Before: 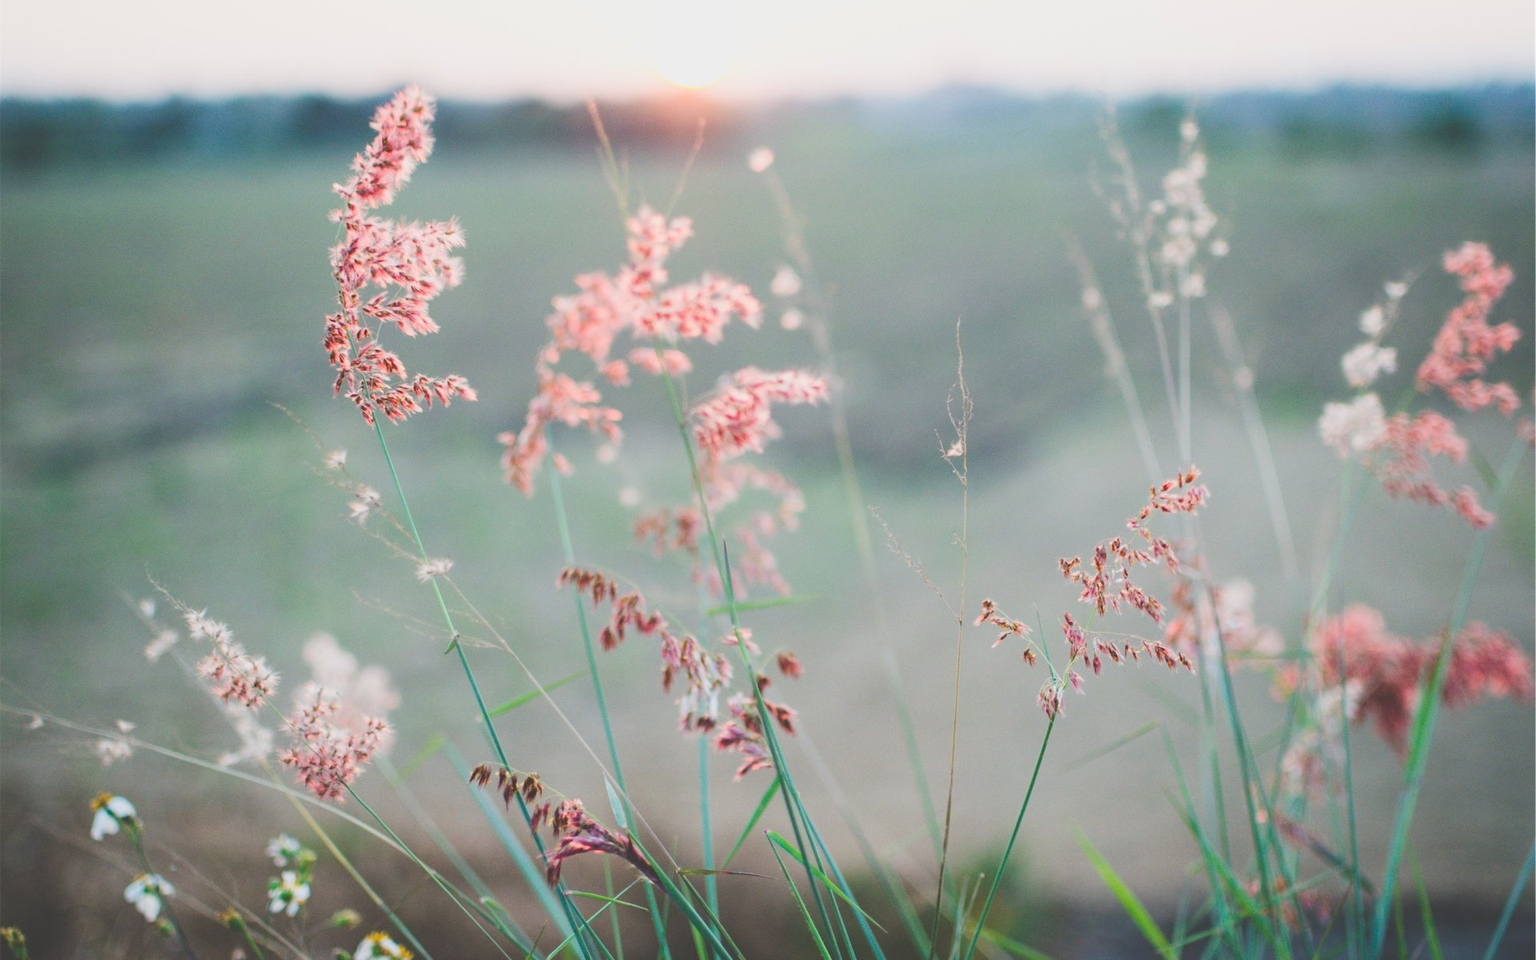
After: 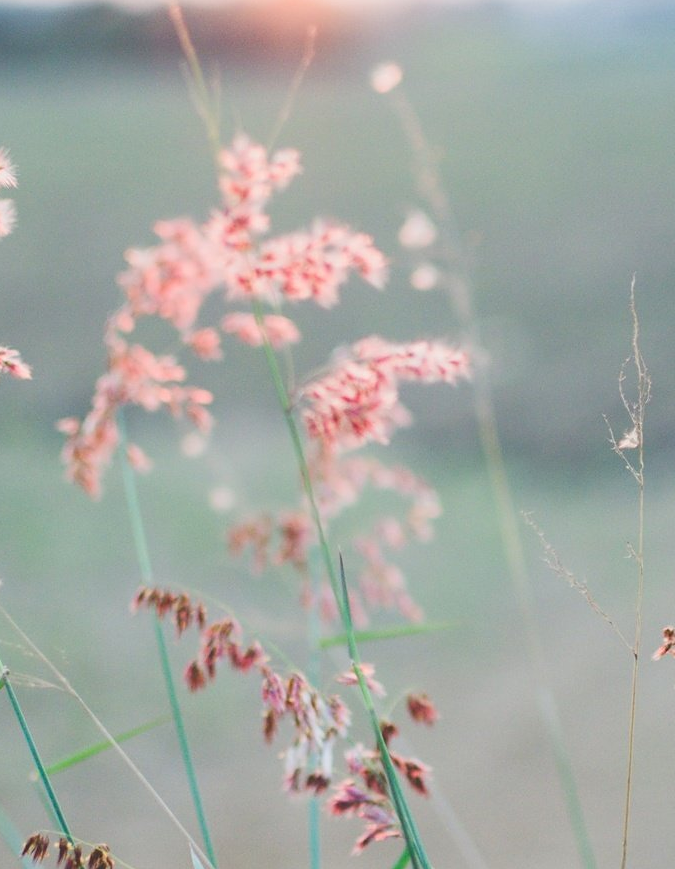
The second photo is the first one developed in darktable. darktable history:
sharpen: amount 0.2
crop and rotate: left 29.476%, top 10.214%, right 35.32%, bottom 17.333%
